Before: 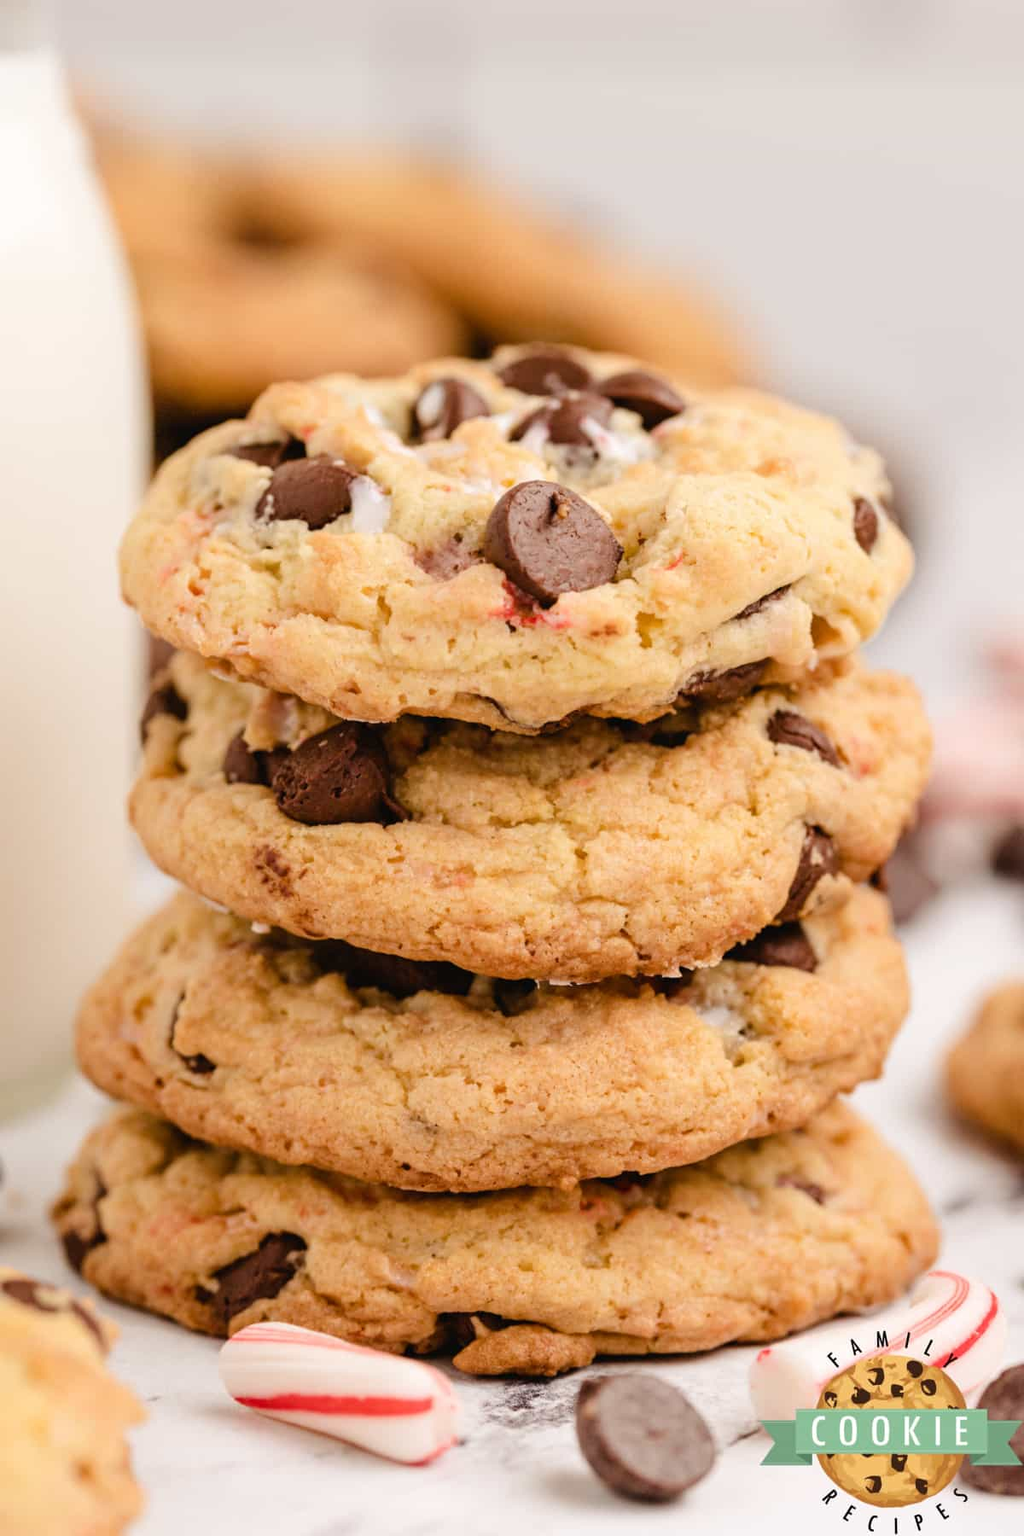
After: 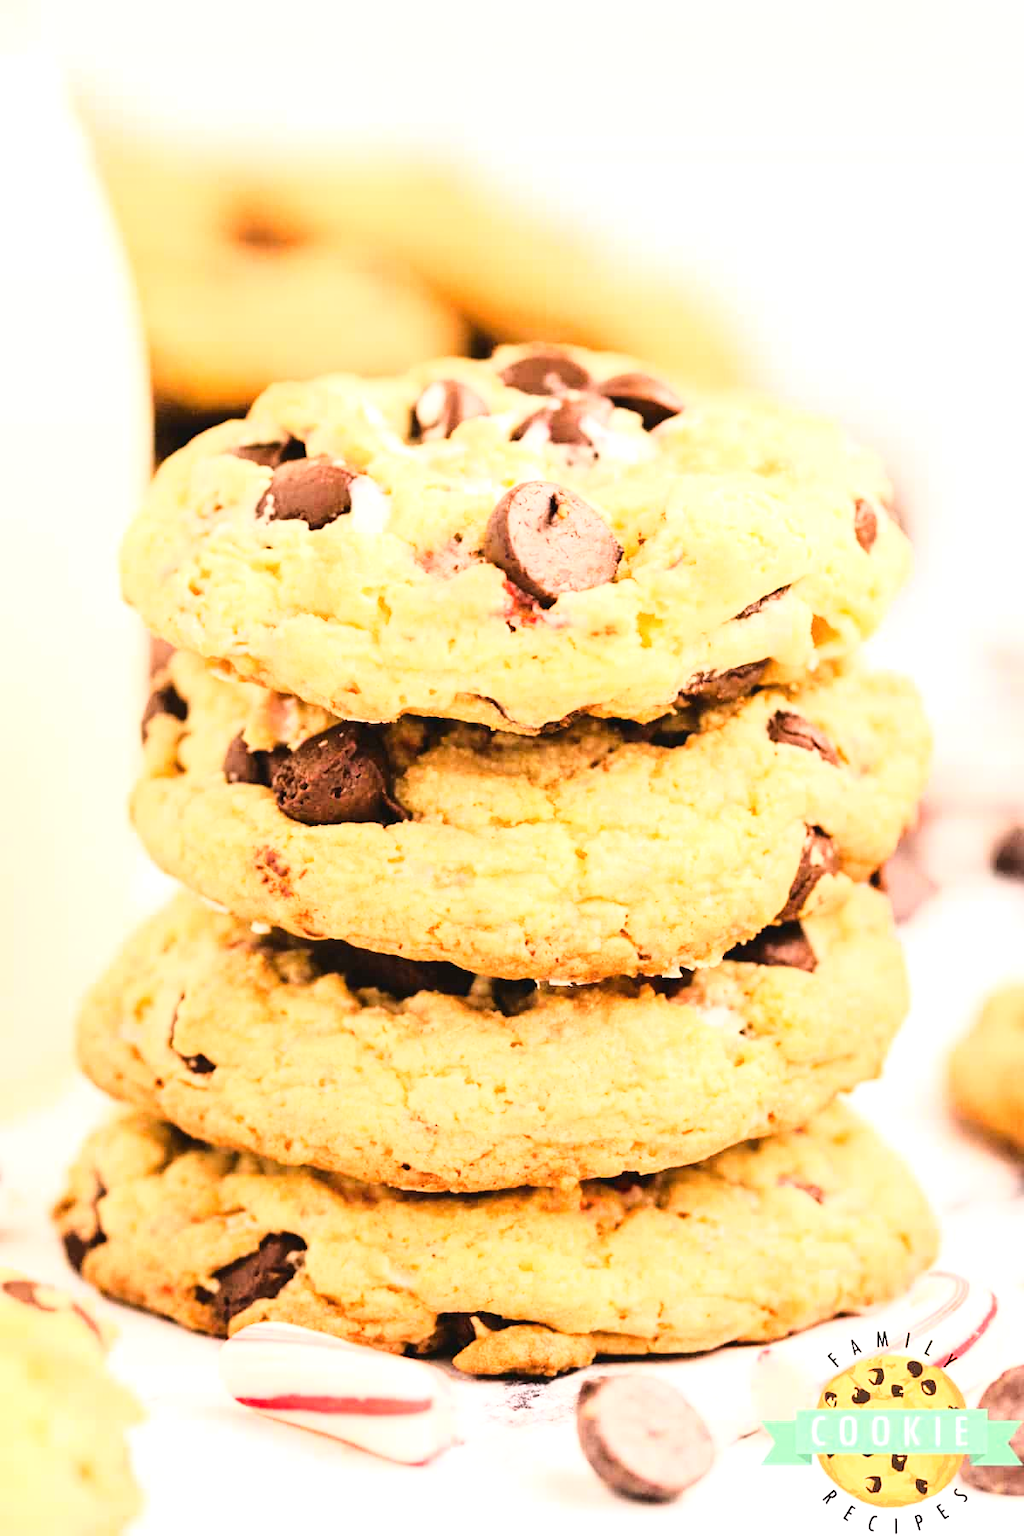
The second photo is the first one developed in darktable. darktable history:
exposure: black level correction 0, exposure 1 EV, compensate highlight preservation false
base curve: curves: ch0 [(0, 0) (0.036, 0.037) (0.121, 0.228) (0.46, 0.76) (0.859, 0.983) (1, 1)]
